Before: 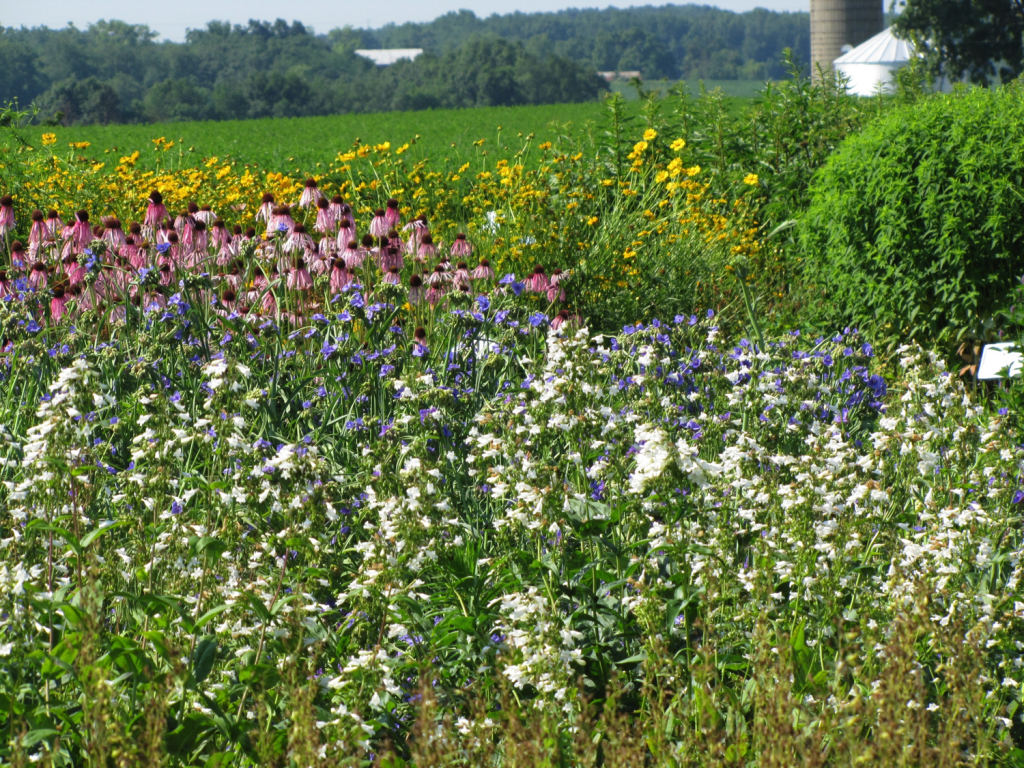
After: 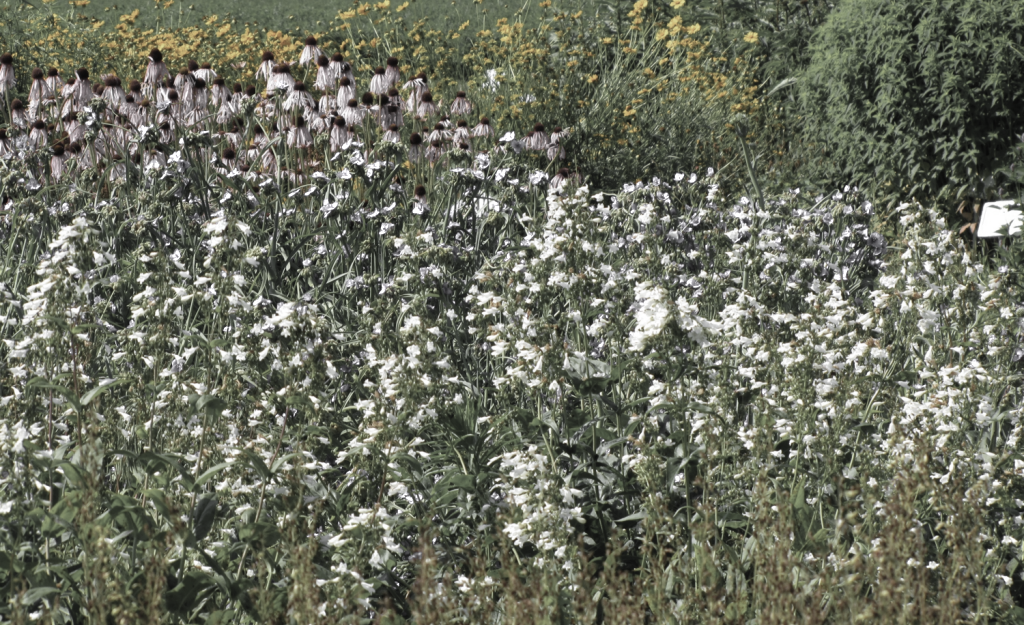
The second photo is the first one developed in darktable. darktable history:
crop and rotate: top 18.507%
white balance: emerald 1
color zones: curves: ch0 [(0, 0.613) (0.01, 0.613) (0.245, 0.448) (0.498, 0.529) (0.642, 0.665) (0.879, 0.777) (0.99, 0.613)]; ch1 [(0, 0.035) (0.121, 0.189) (0.259, 0.197) (0.415, 0.061) (0.589, 0.022) (0.732, 0.022) (0.857, 0.026) (0.991, 0.053)]
